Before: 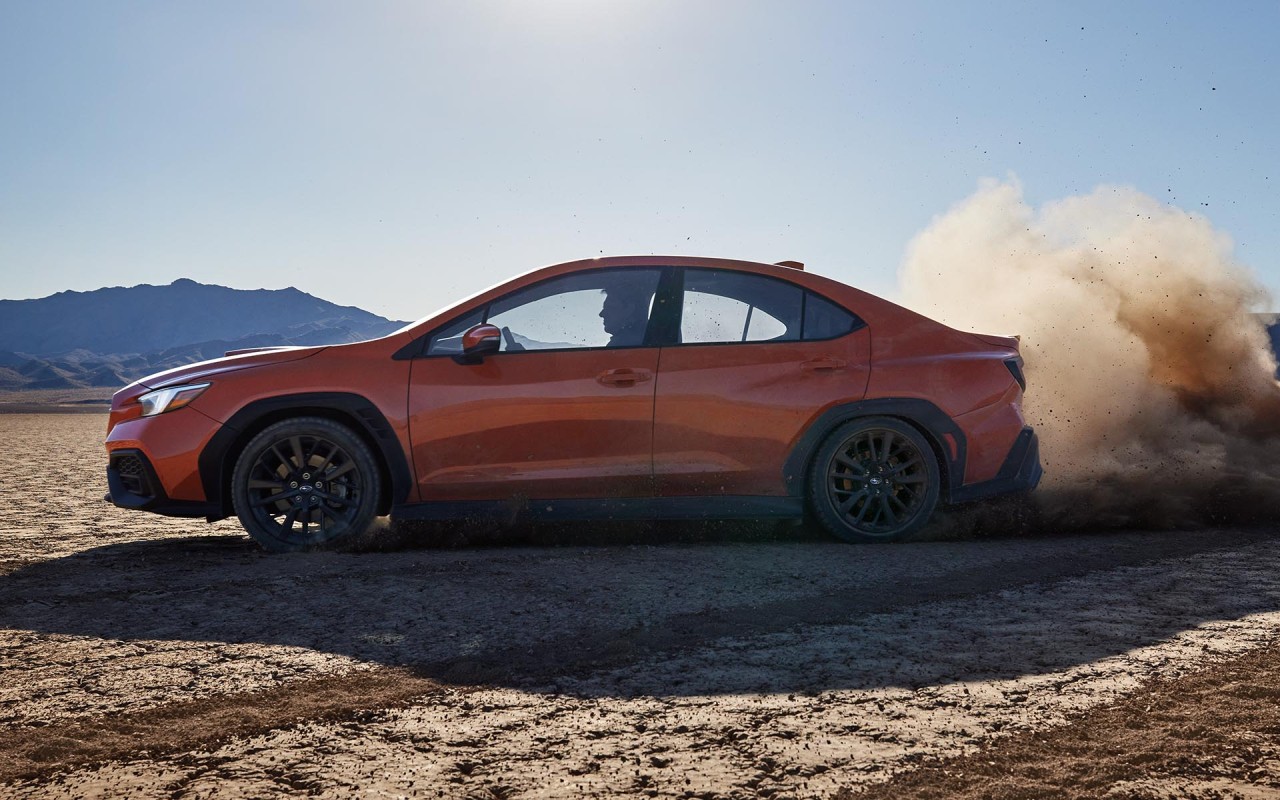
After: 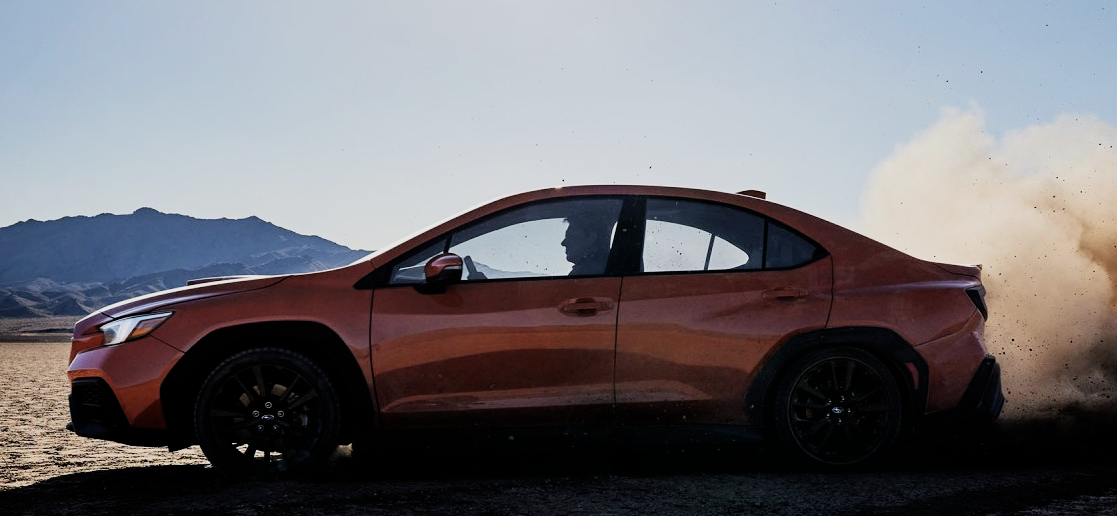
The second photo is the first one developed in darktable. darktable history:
filmic rgb: black relative exposure -5 EV, hardness 2.88, contrast 1.4, highlights saturation mix -20%
crop: left 3.015%, top 8.969%, right 9.647%, bottom 26.457%
